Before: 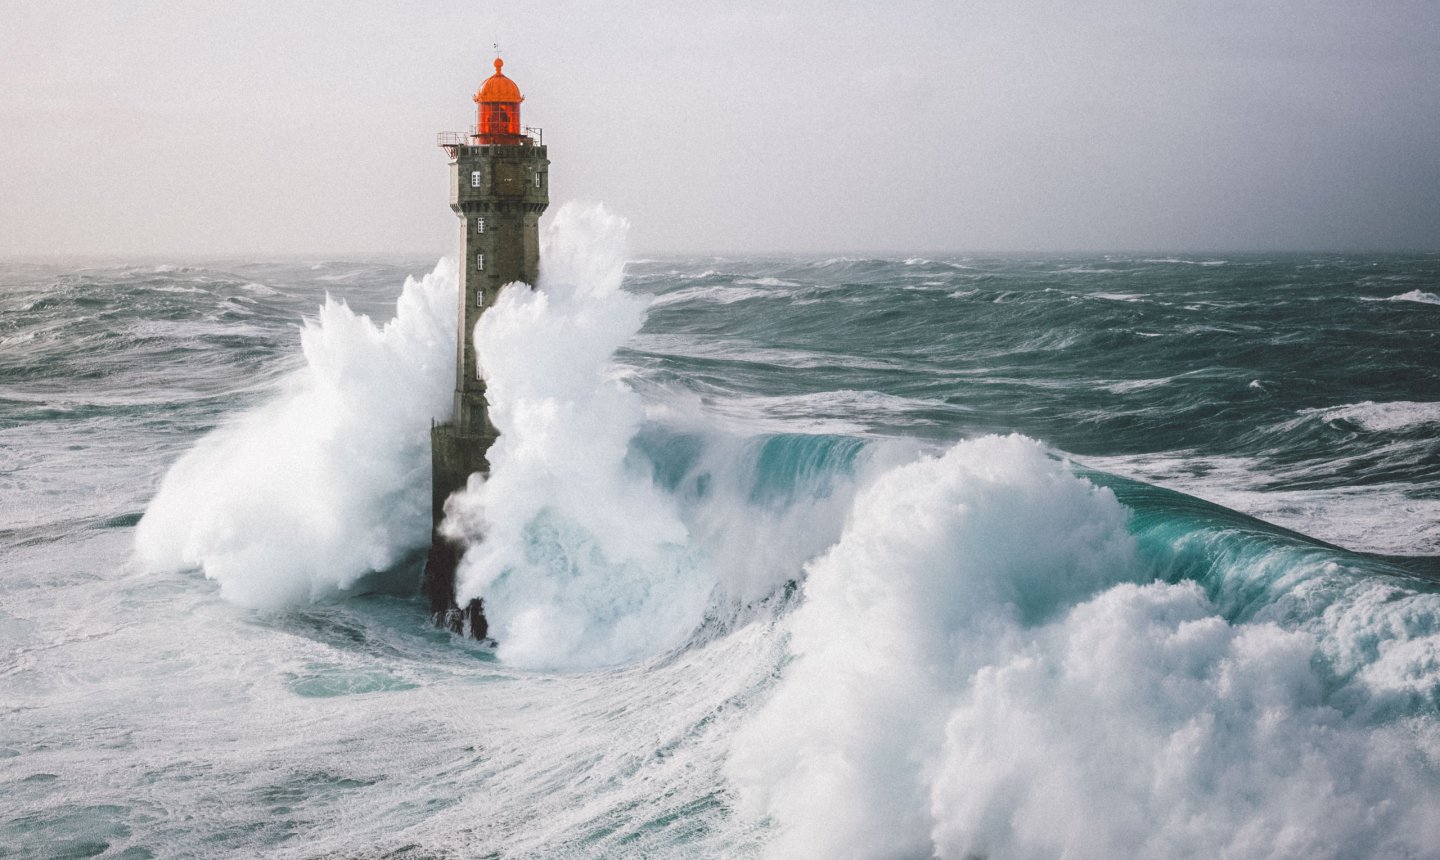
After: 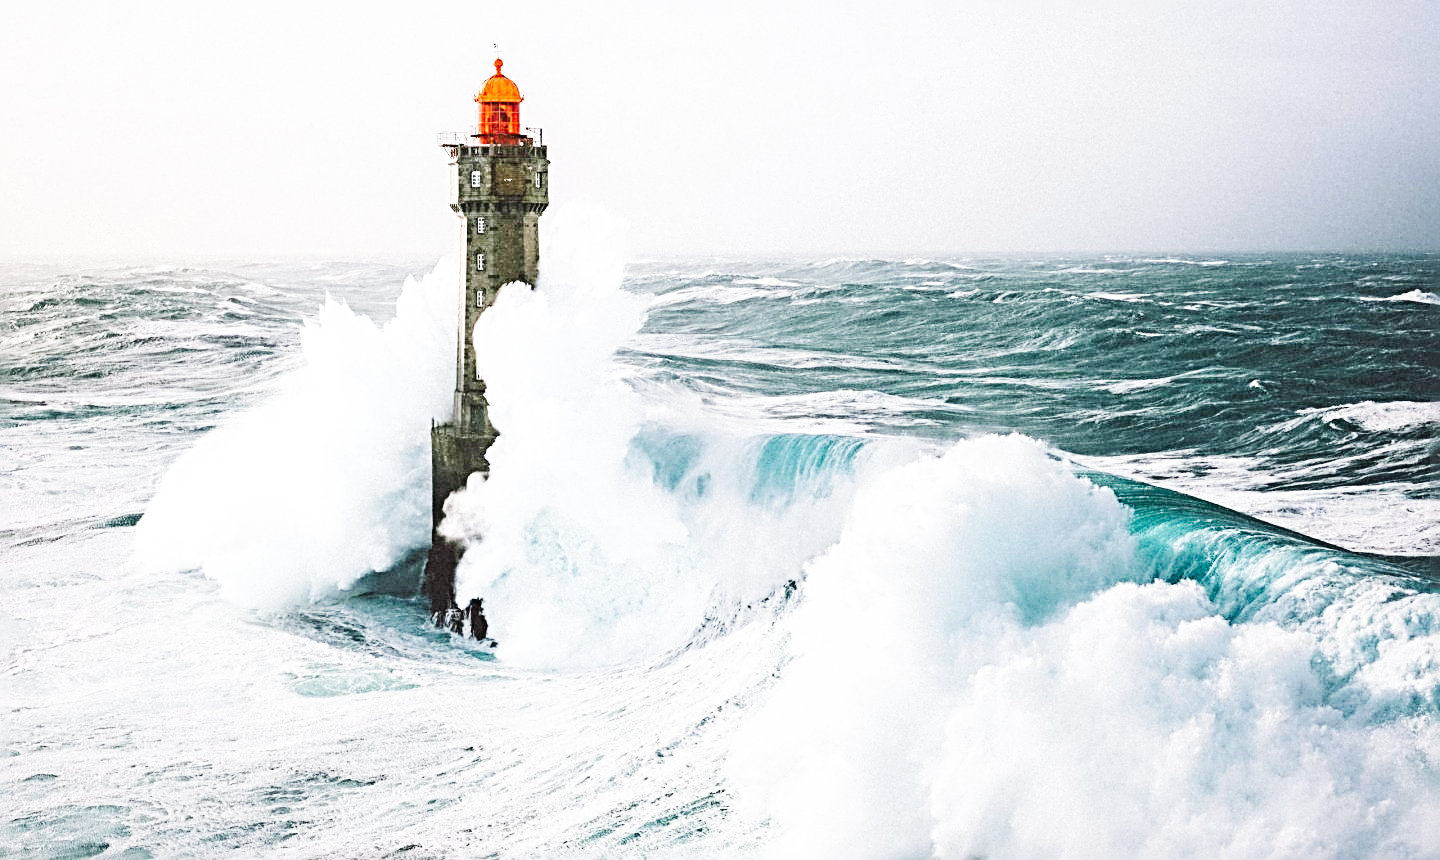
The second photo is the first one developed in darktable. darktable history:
base curve: curves: ch0 [(0, 0.003) (0.001, 0.002) (0.006, 0.004) (0.02, 0.022) (0.048, 0.086) (0.094, 0.234) (0.162, 0.431) (0.258, 0.629) (0.385, 0.8) (0.548, 0.918) (0.751, 0.988) (1, 1)], preserve colors none
sharpen: radius 3.69, amount 0.928
